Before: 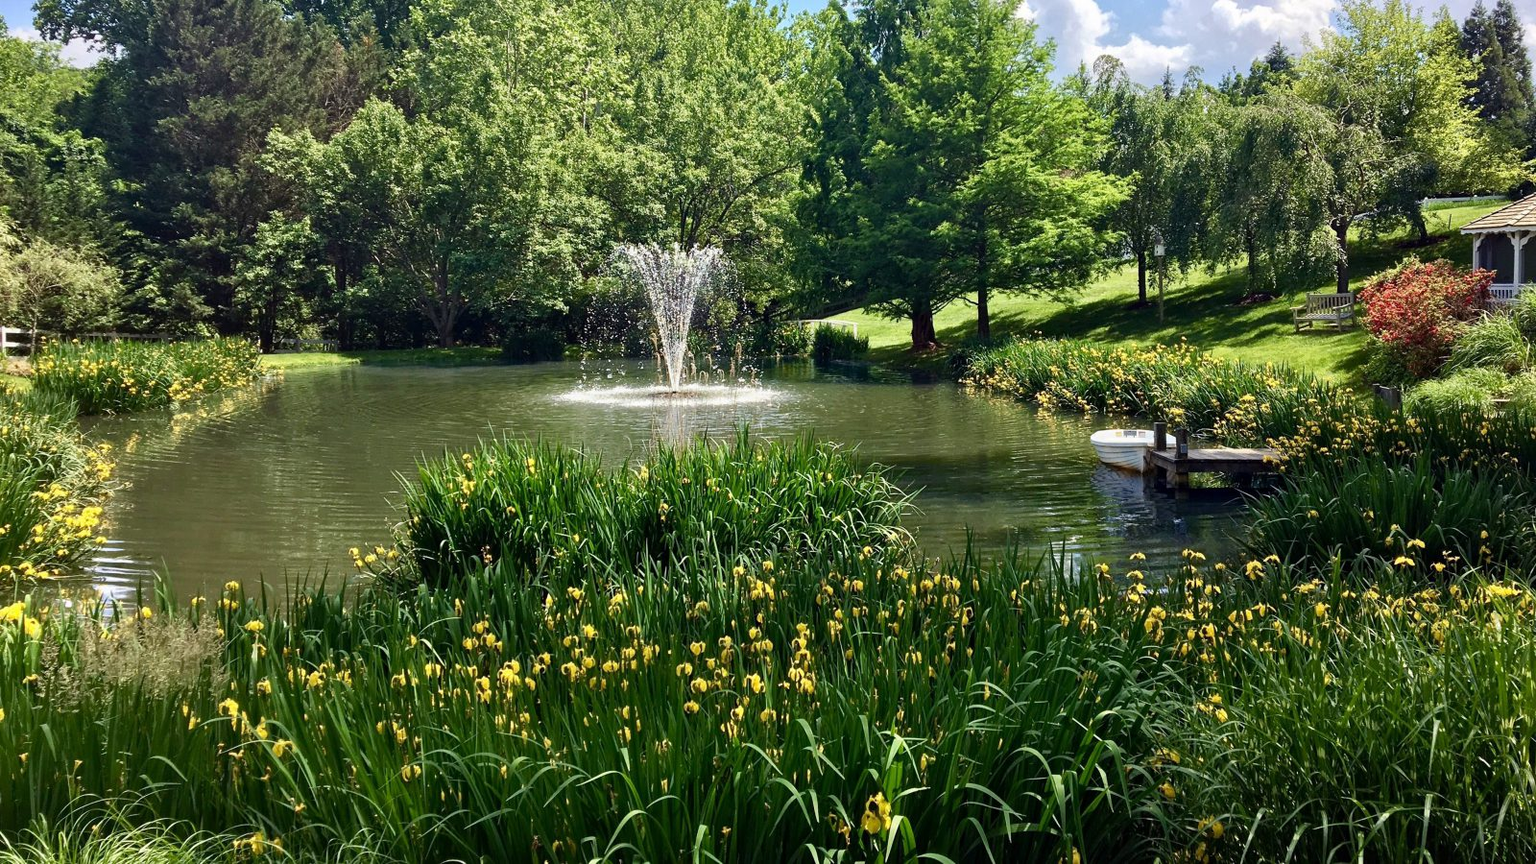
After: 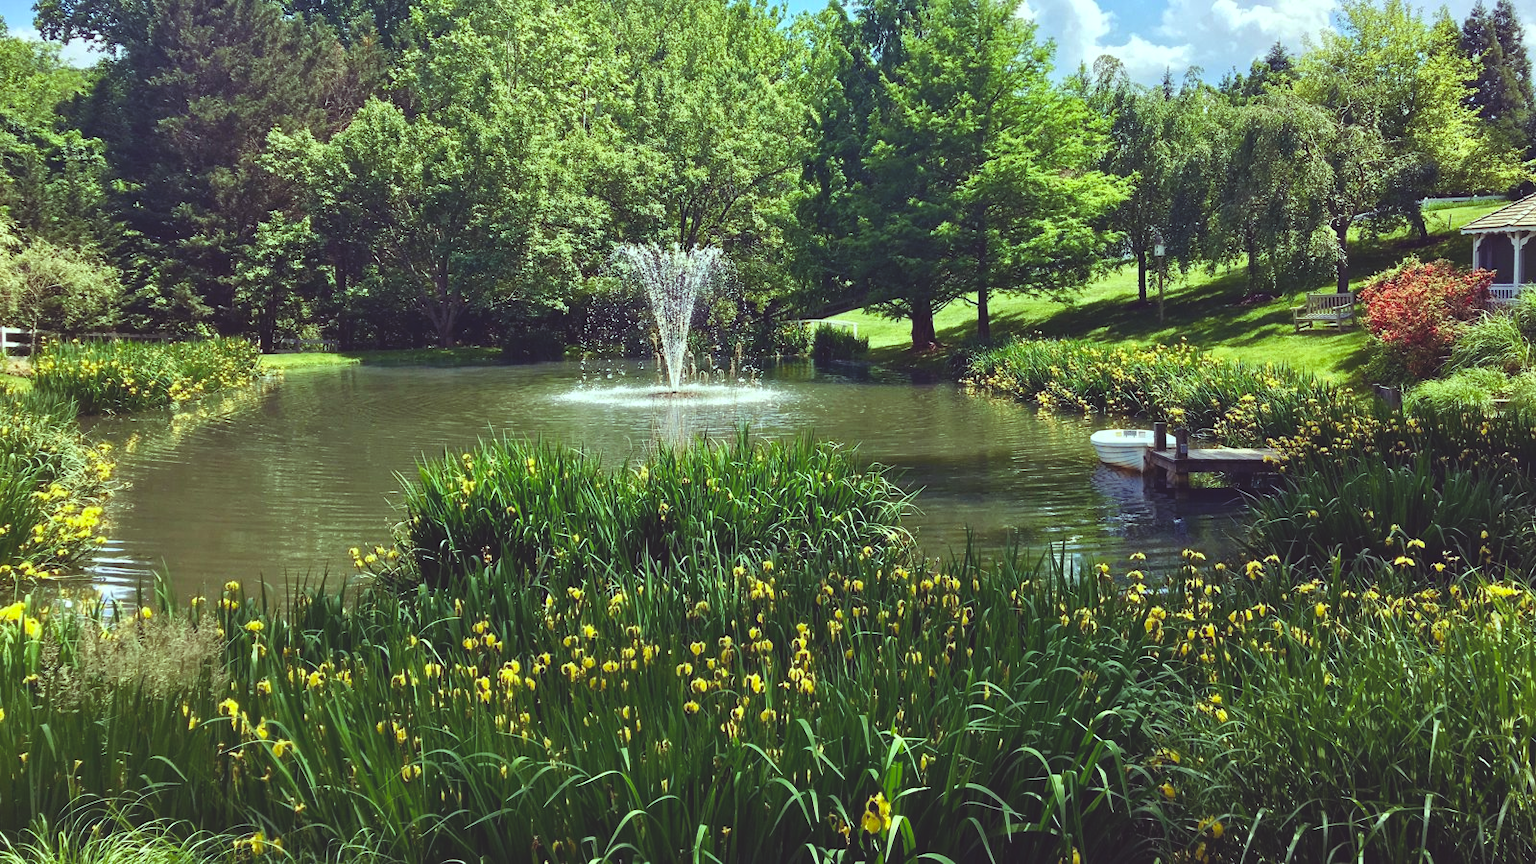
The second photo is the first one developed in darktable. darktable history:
color balance: lift [1.01, 1, 1, 1], gamma [1.097, 1, 1, 1], gain [0.85, 1, 1, 1]
color balance rgb: shadows lift › luminance 0.49%, shadows lift › chroma 6.83%, shadows lift › hue 300.29°, power › hue 208.98°, highlights gain › luminance 20.24%, highlights gain › chroma 2.73%, highlights gain › hue 173.85°, perceptual saturation grading › global saturation 18.05%
